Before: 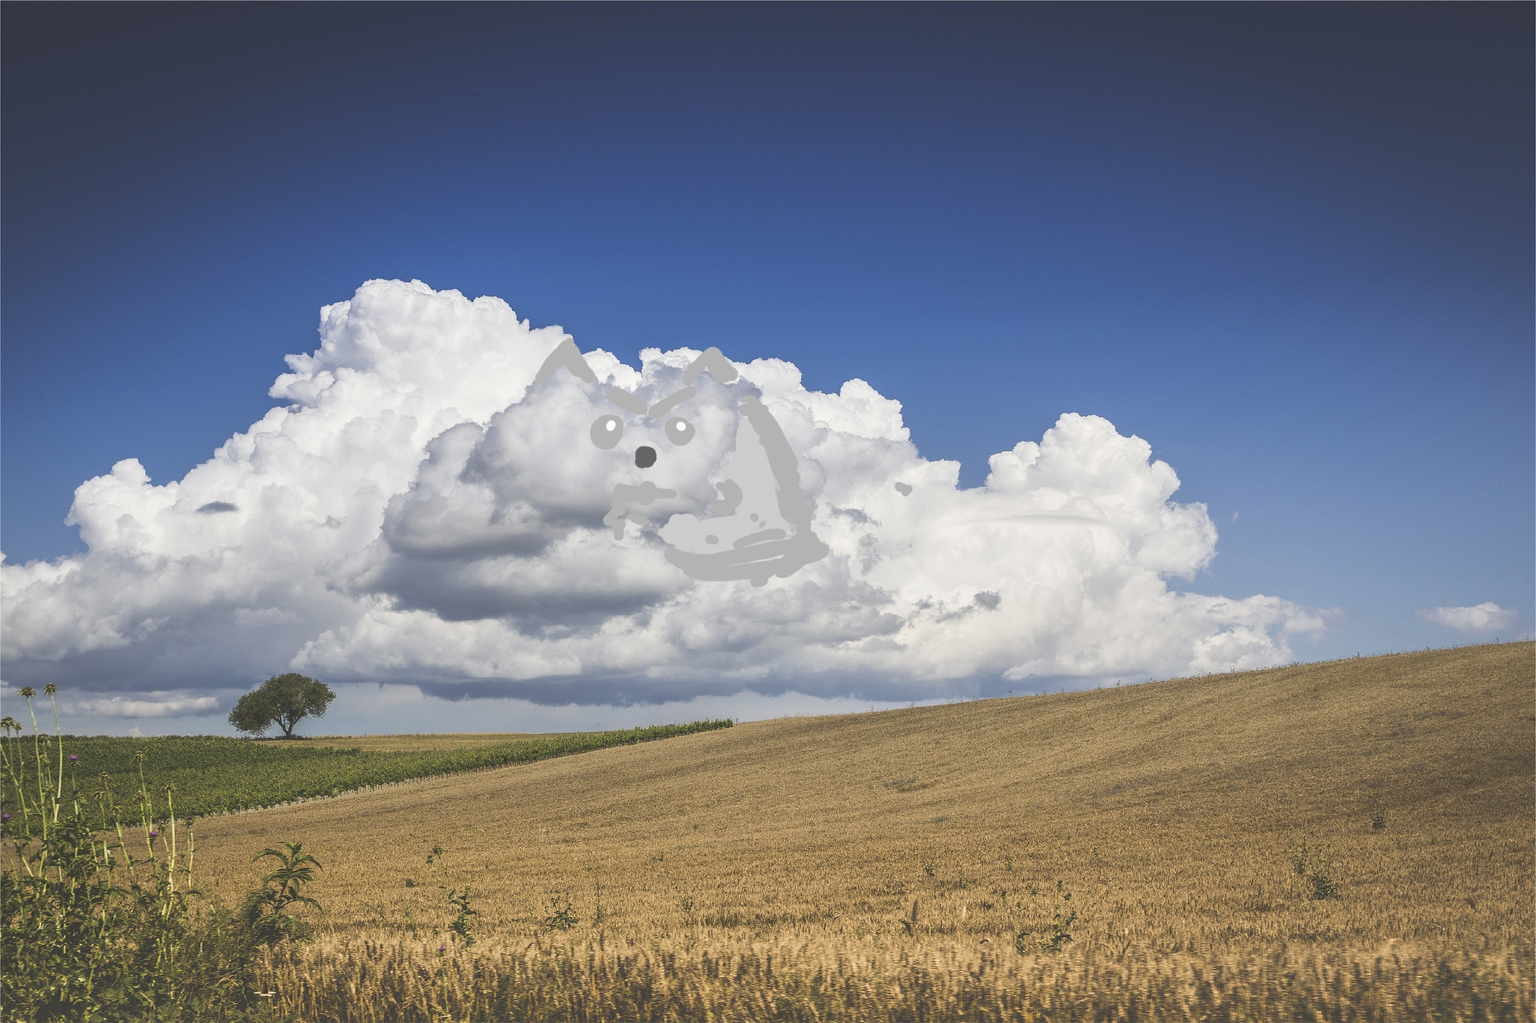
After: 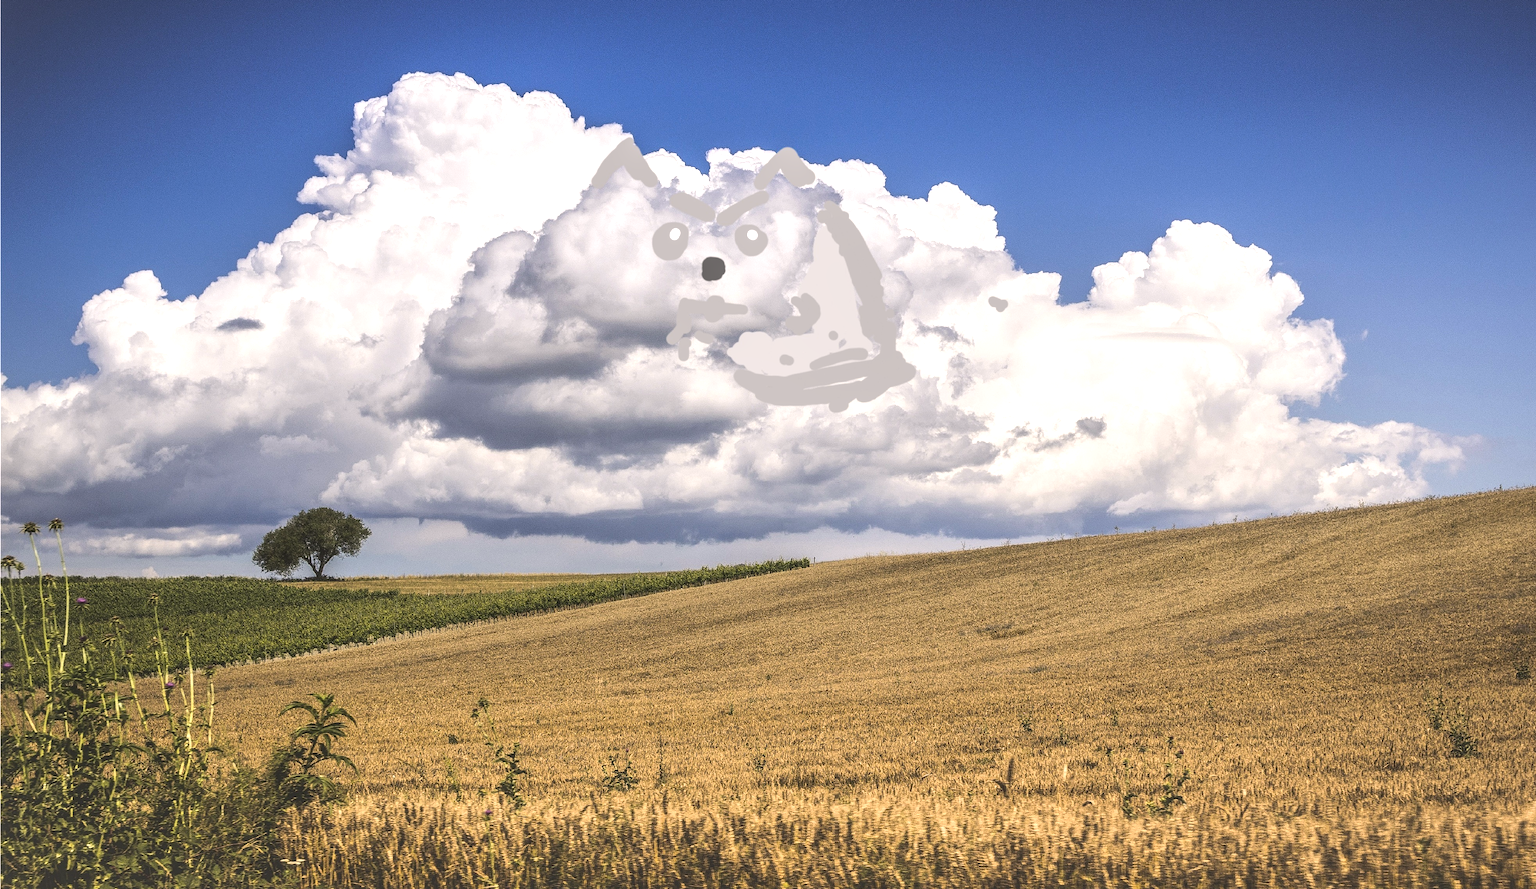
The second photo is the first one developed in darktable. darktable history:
local contrast: detail 130%
color correction: highlights a* 3.22, highlights b* 1.93, saturation 1.19
tone equalizer: -8 EV -0.417 EV, -7 EV -0.389 EV, -6 EV -0.333 EV, -5 EV -0.222 EV, -3 EV 0.222 EV, -2 EV 0.333 EV, -1 EV 0.389 EV, +0 EV 0.417 EV, edges refinement/feathering 500, mask exposure compensation -1.57 EV, preserve details no
crop: top 20.916%, right 9.437%, bottom 0.316%
